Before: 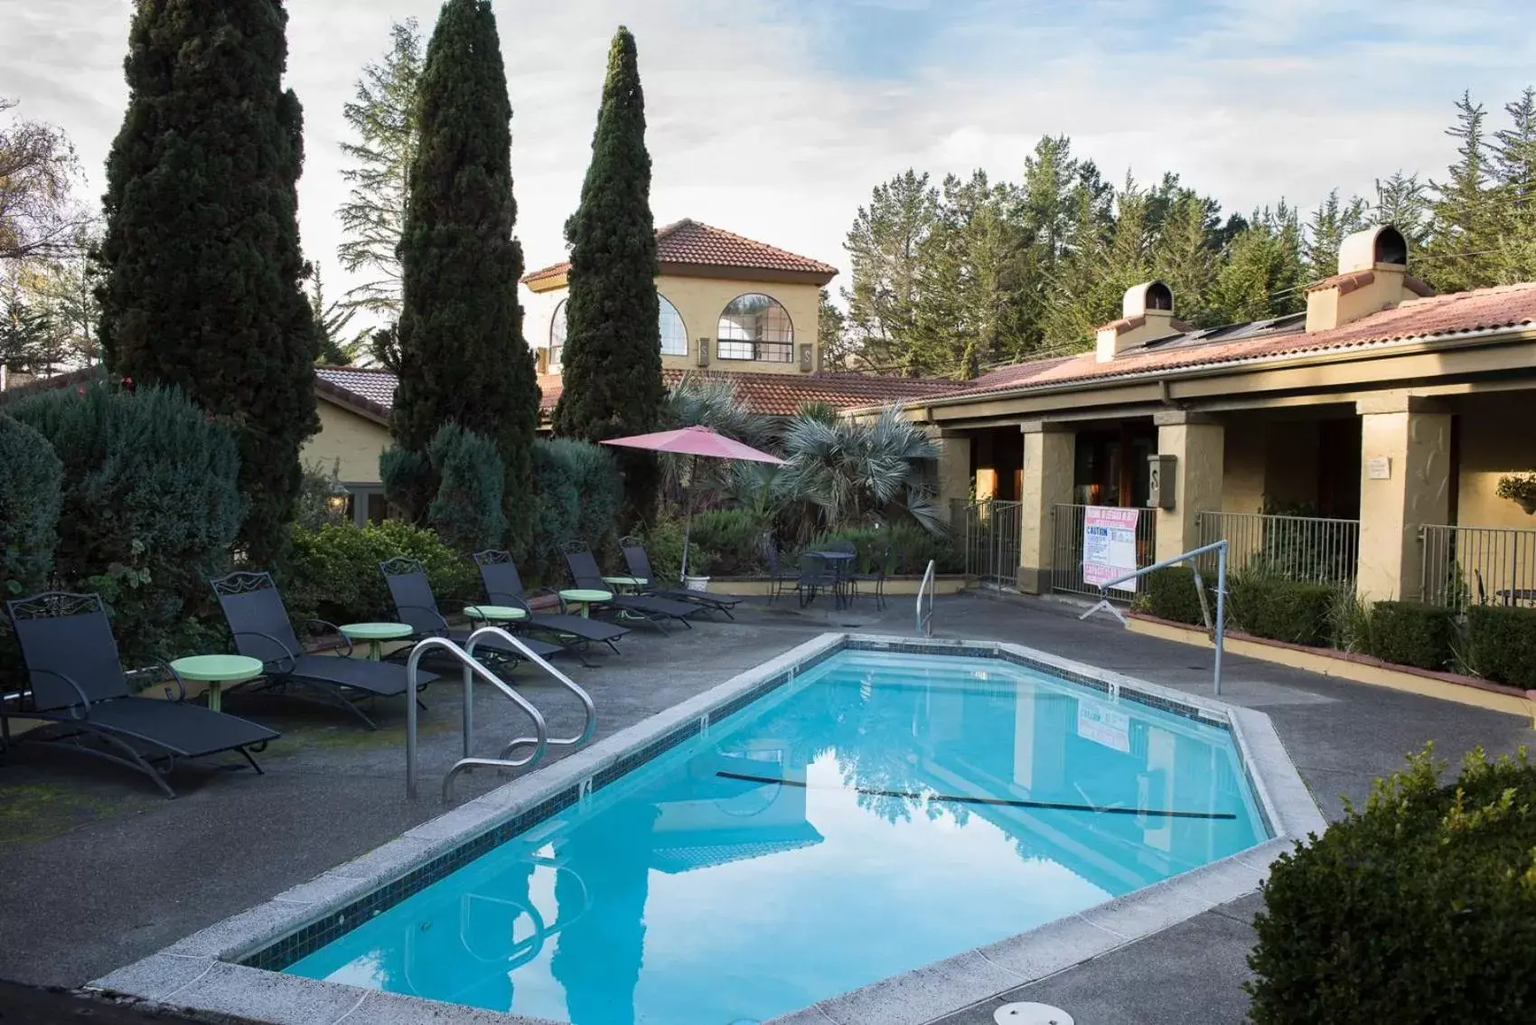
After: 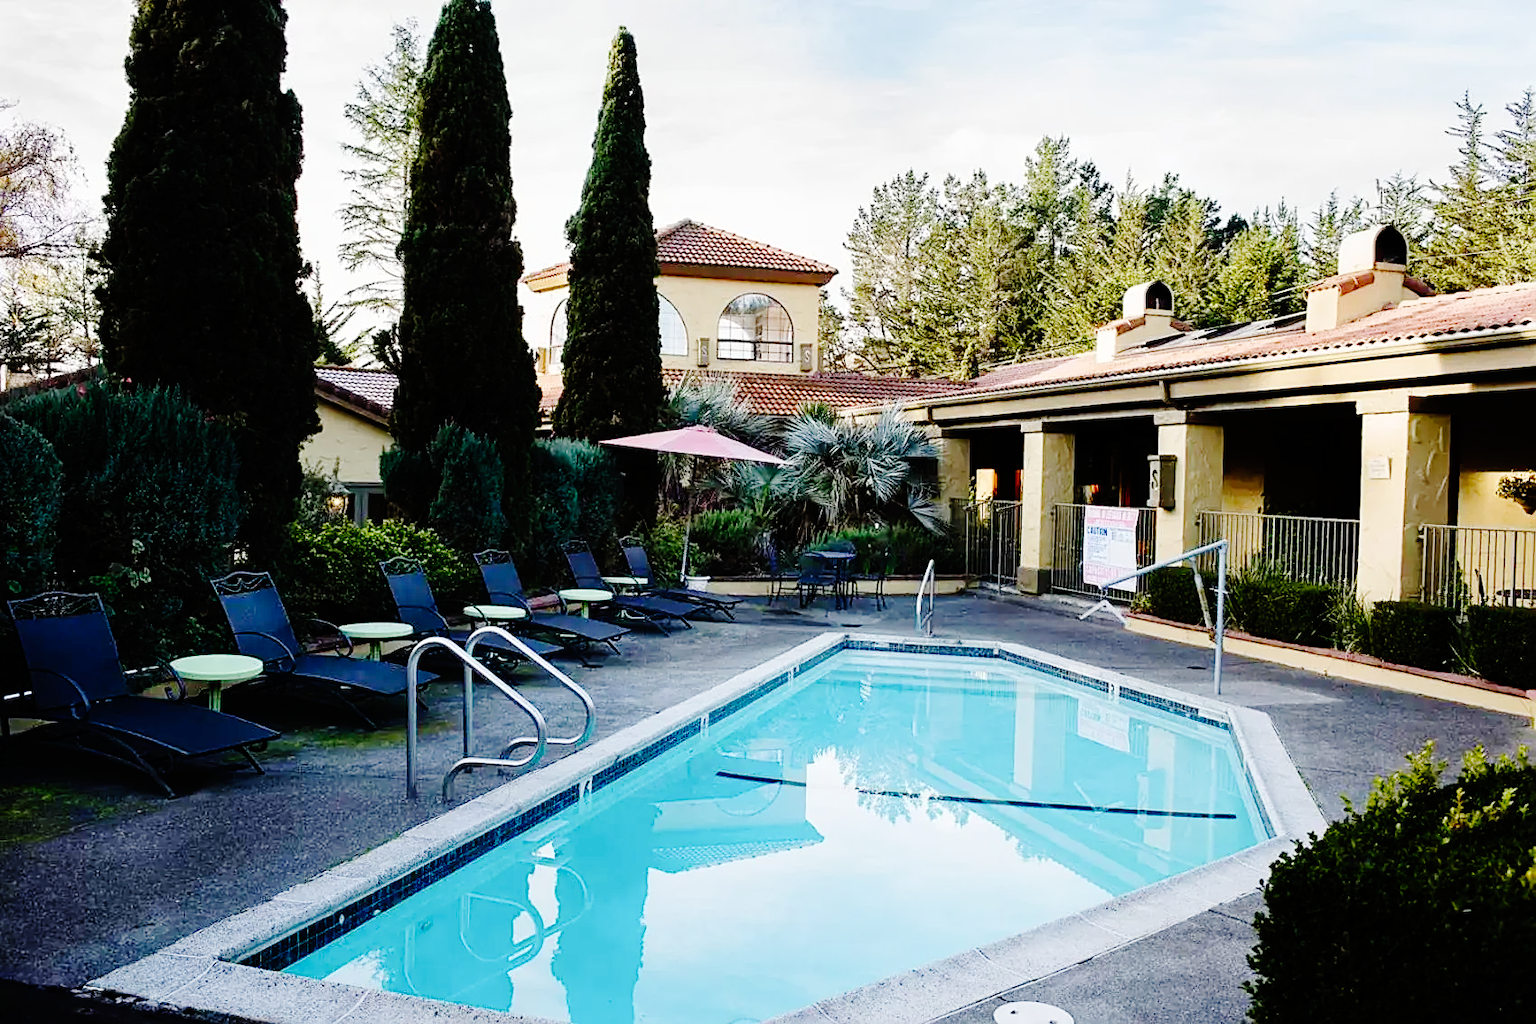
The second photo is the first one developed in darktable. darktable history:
base curve: curves: ch0 [(0, 0) (0.036, 0.01) (0.123, 0.254) (0.258, 0.504) (0.507, 0.748) (1, 1)], preserve colors none
sharpen: on, module defaults
